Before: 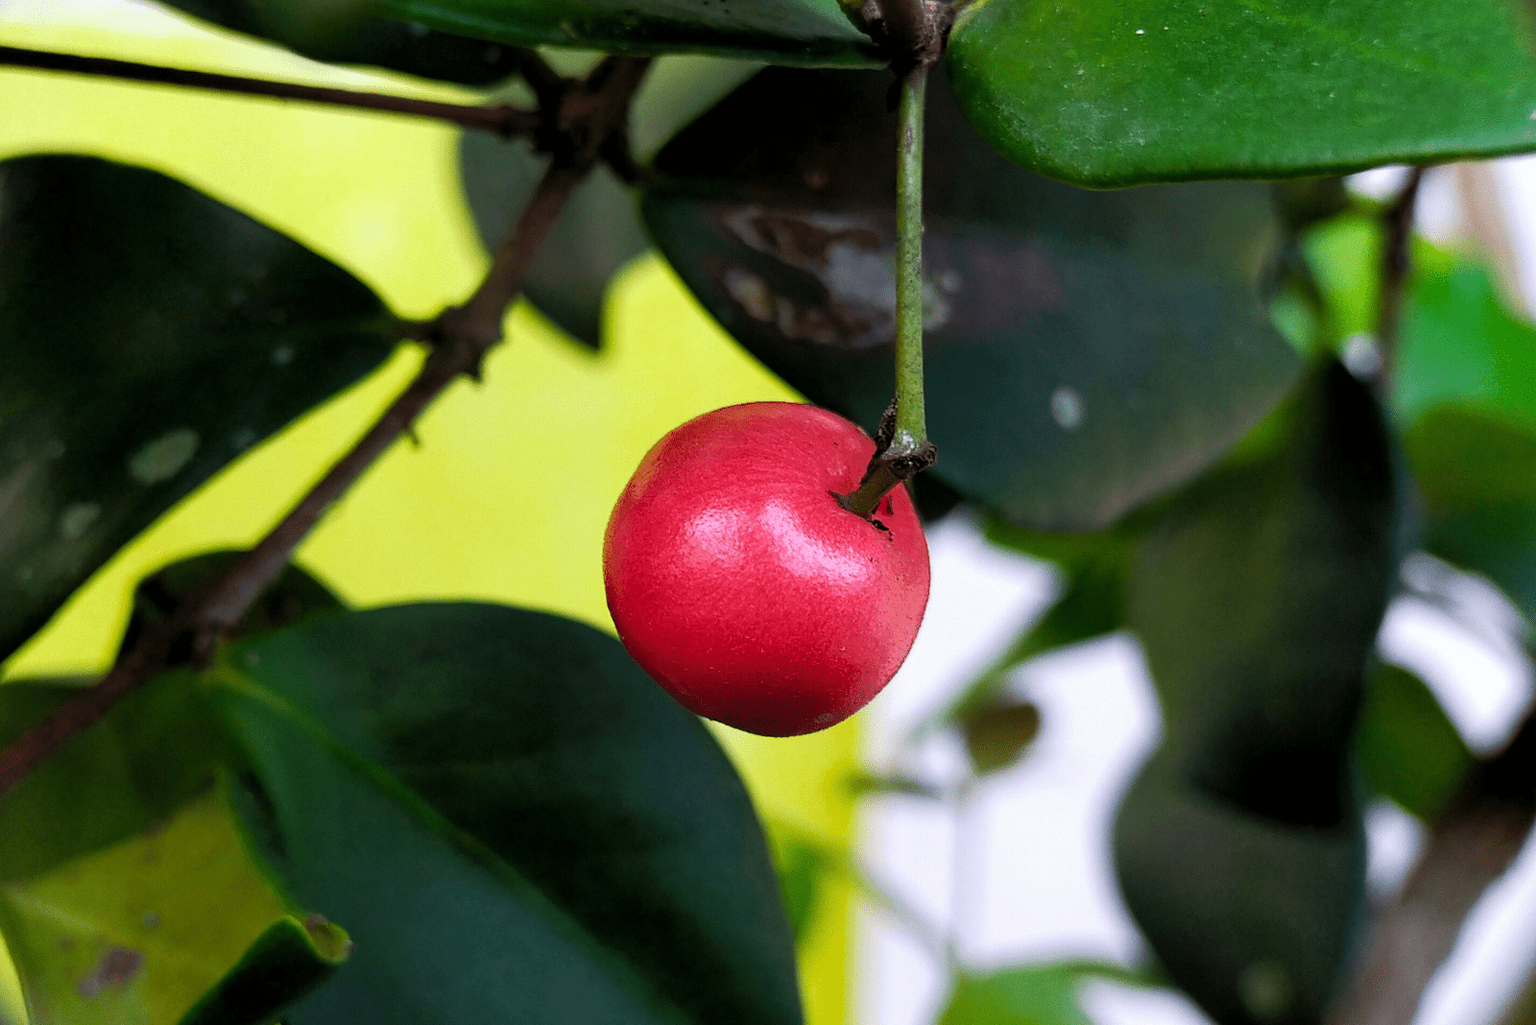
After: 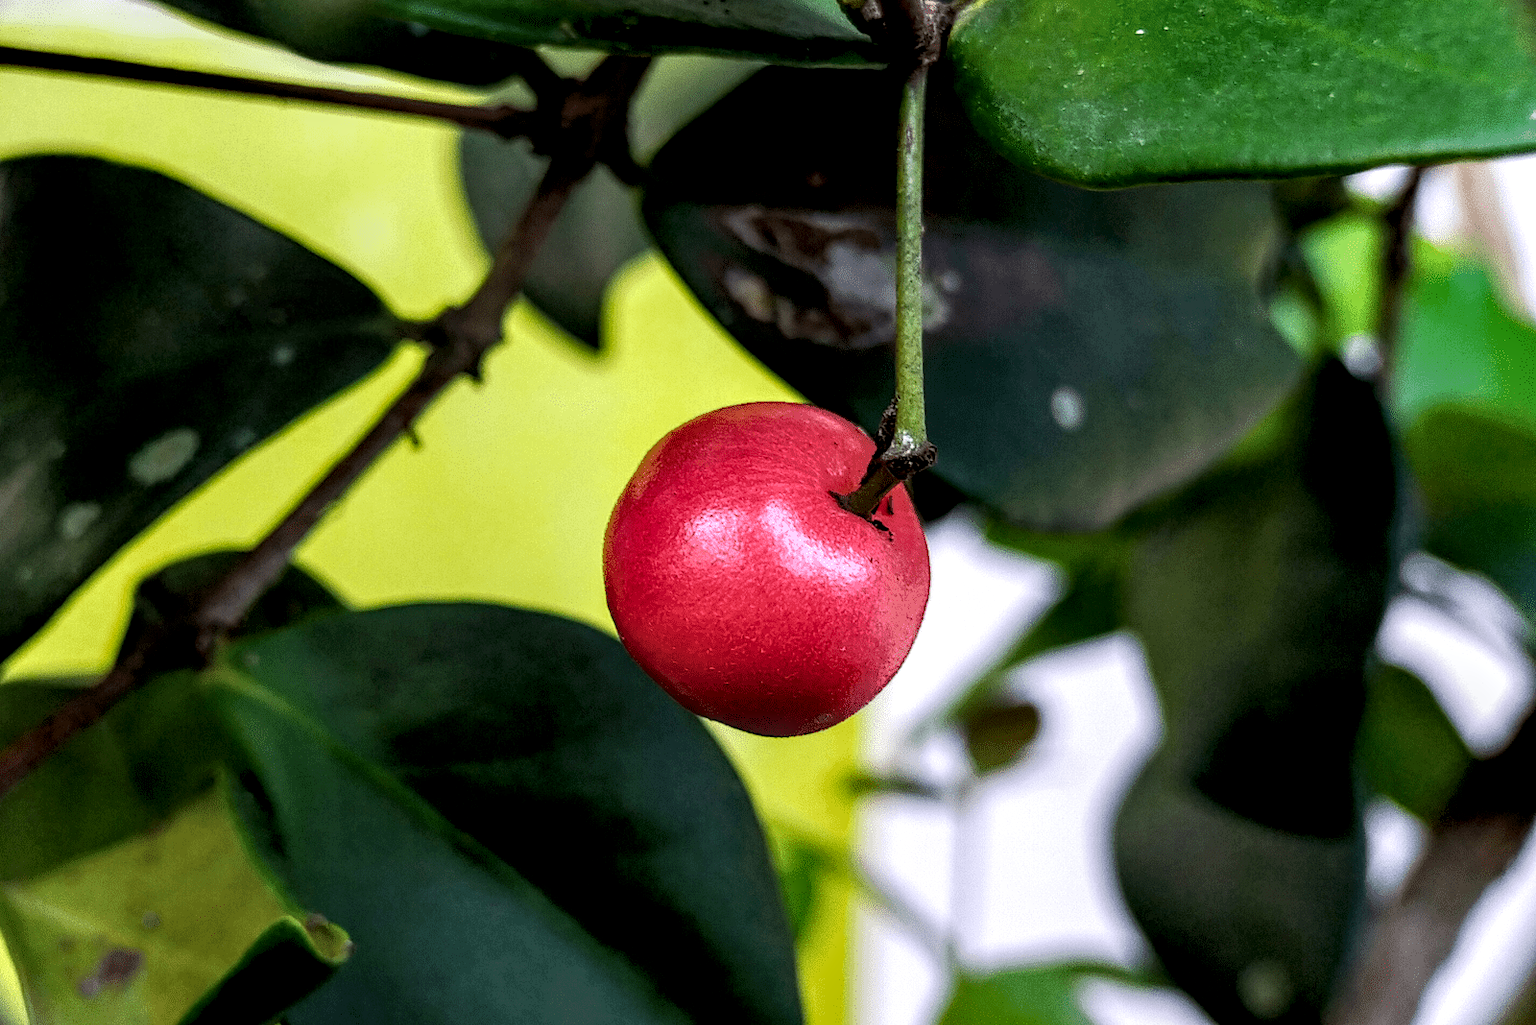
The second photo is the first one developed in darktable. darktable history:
exposure: exposure -0.057 EV, compensate exposure bias true, compensate highlight preservation false
local contrast: highlights 20%, shadows 72%, detail 170%
